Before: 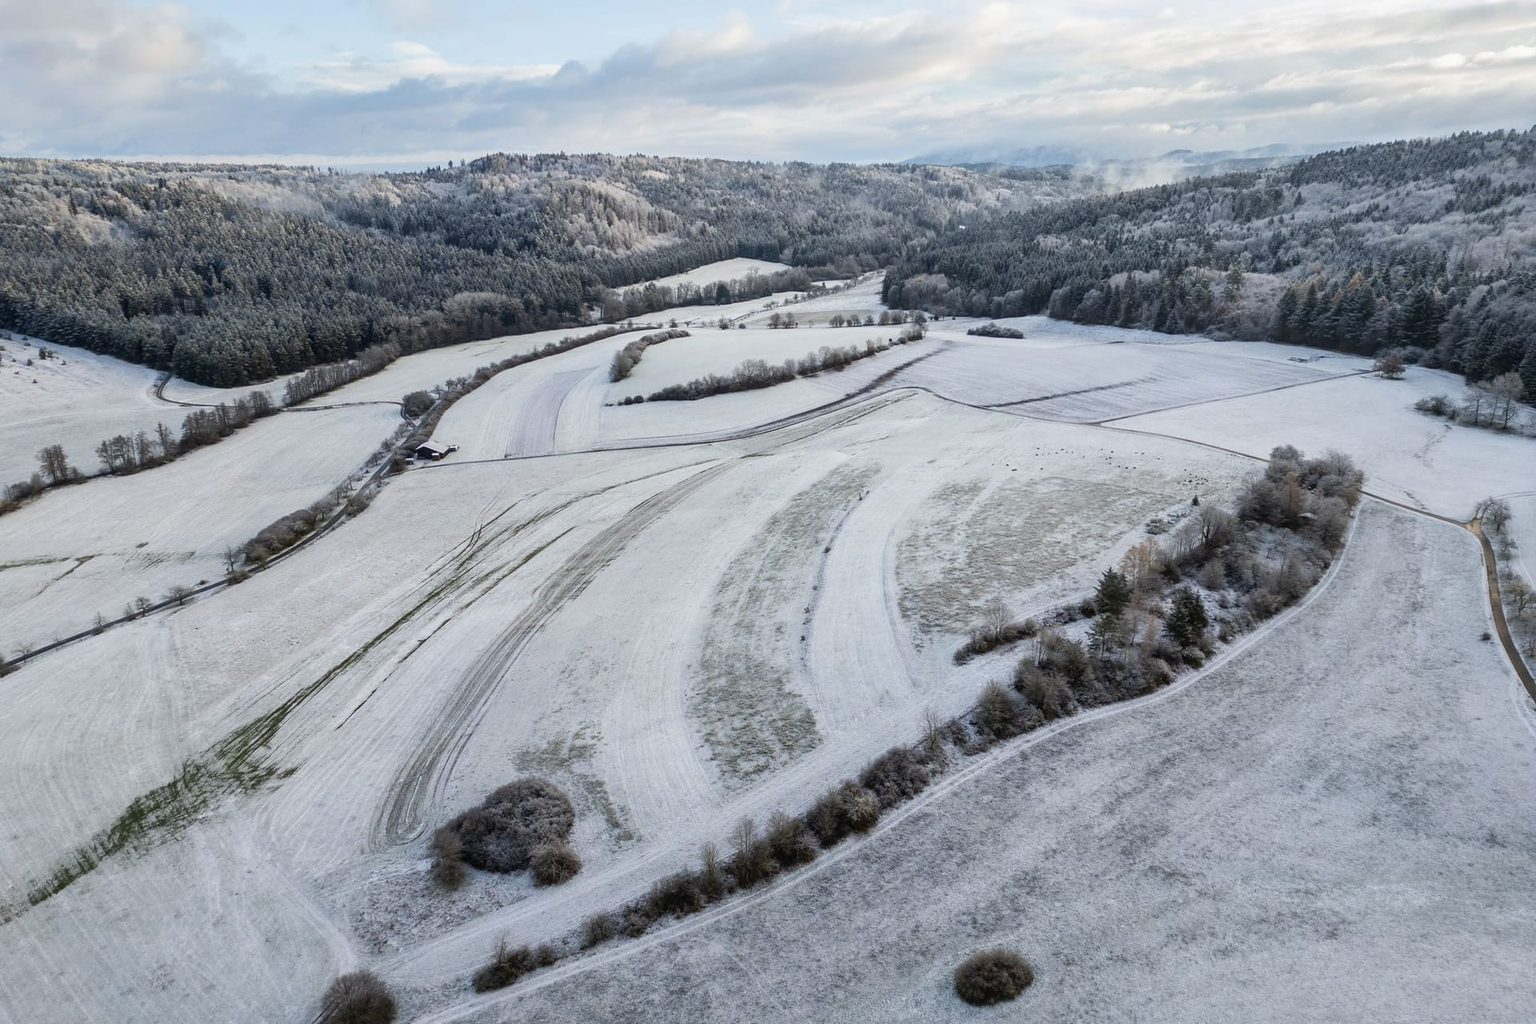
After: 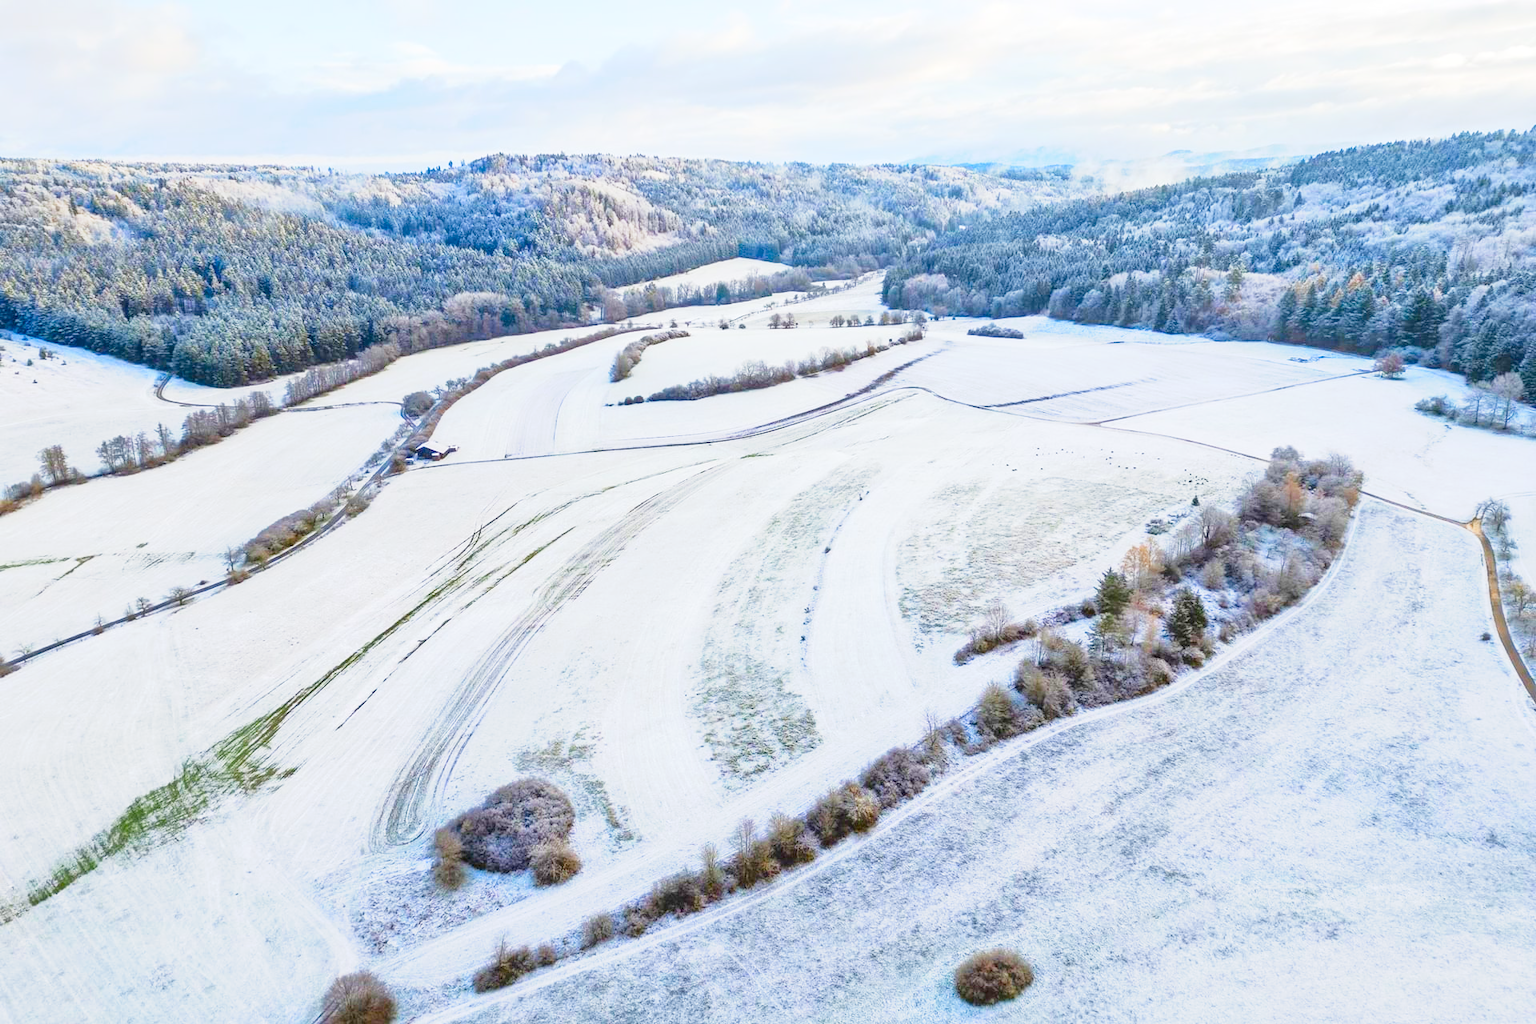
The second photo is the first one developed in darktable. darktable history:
color correction: saturation 2.15
tone equalizer: -8 EV -0.002 EV, -7 EV 0.005 EV, -6 EV -0.008 EV, -5 EV 0.007 EV, -4 EV -0.042 EV, -3 EV -0.233 EV, -2 EV -0.662 EV, -1 EV -0.983 EV, +0 EV -0.969 EV, smoothing diameter 2%, edges refinement/feathering 20, mask exposure compensation -1.57 EV, filter diffusion 5
exposure: black level correction 0, exposure 1.75 EV, compensate exposure bias true, compensate highlight preservation false
base curve: curves: ch0 [(0, 0) (0.088, 0.125) (0.176, 0.251) (0.354, 0.501) (0.613, 0.749) (1, 0.877)], preserve colors none
